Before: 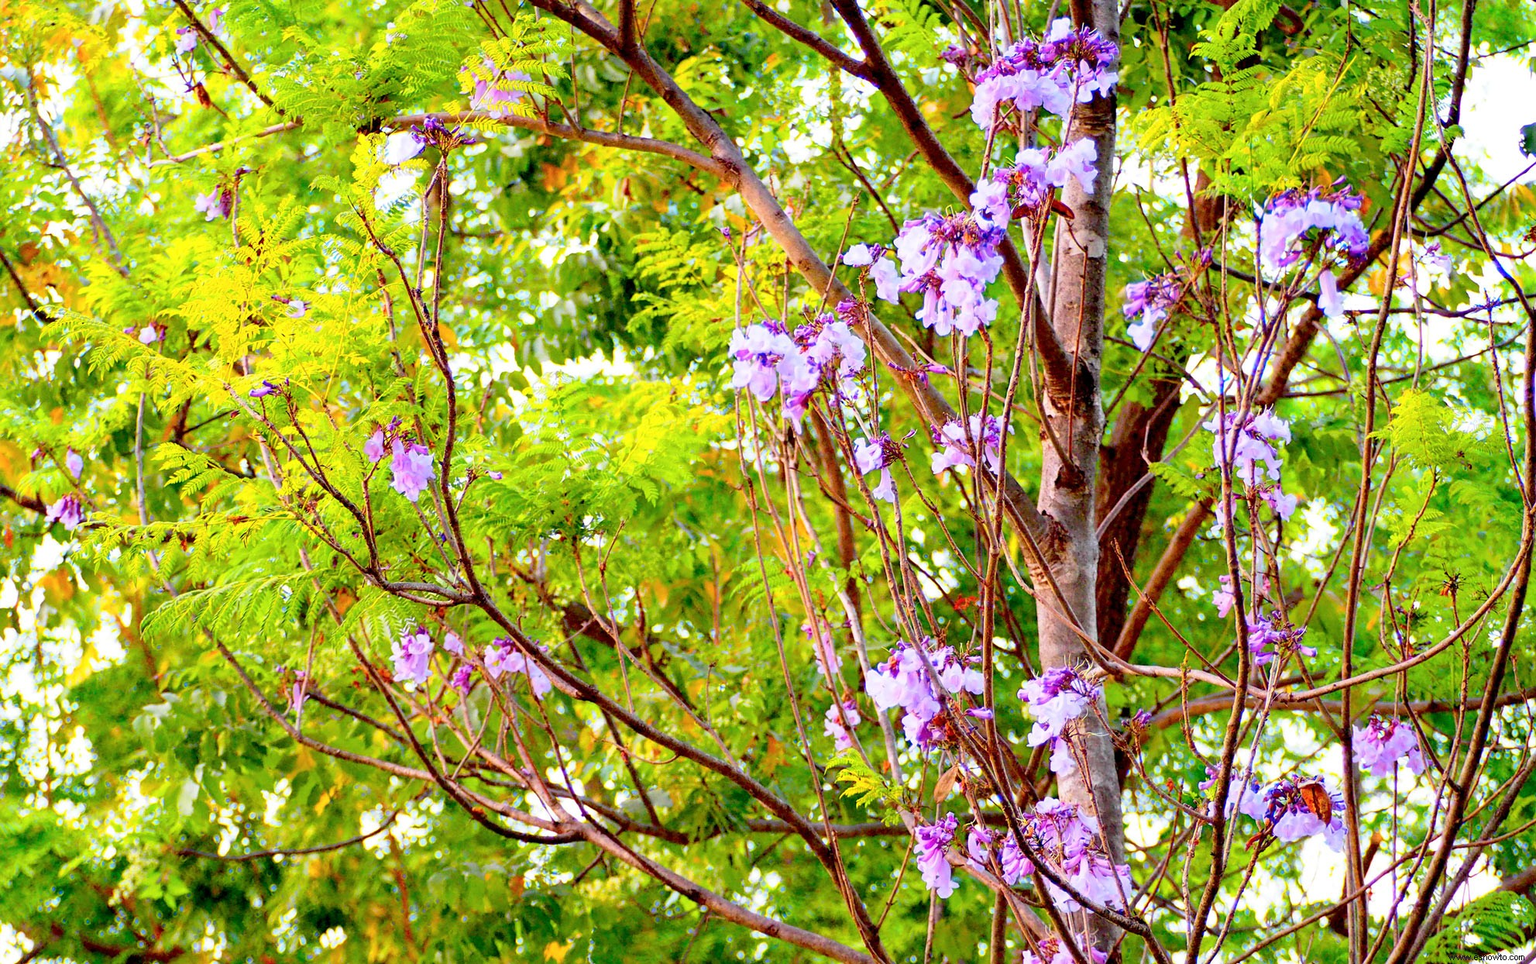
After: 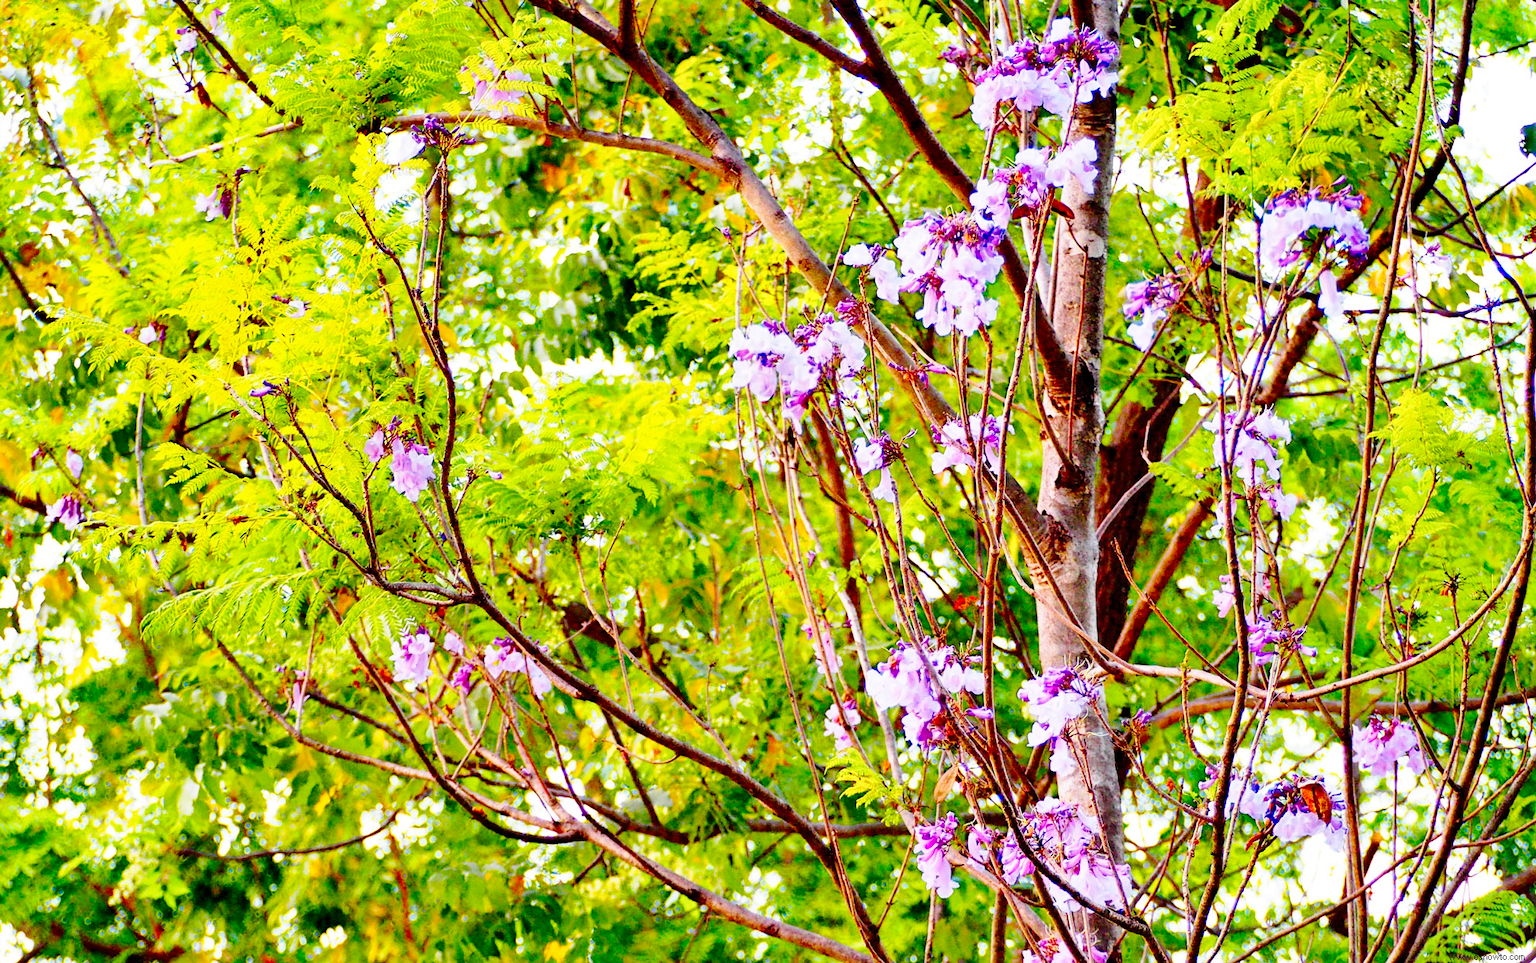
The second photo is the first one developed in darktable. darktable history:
base curve: curves: ch0 [(0, 0) (0.036, 0.025) (0.121, 0.166) (0.206, 0.329) (0.605, 0.79) (1, 1)], preserve colors none
shadows and highlights: low approximation 0.01, soften with gaussian
